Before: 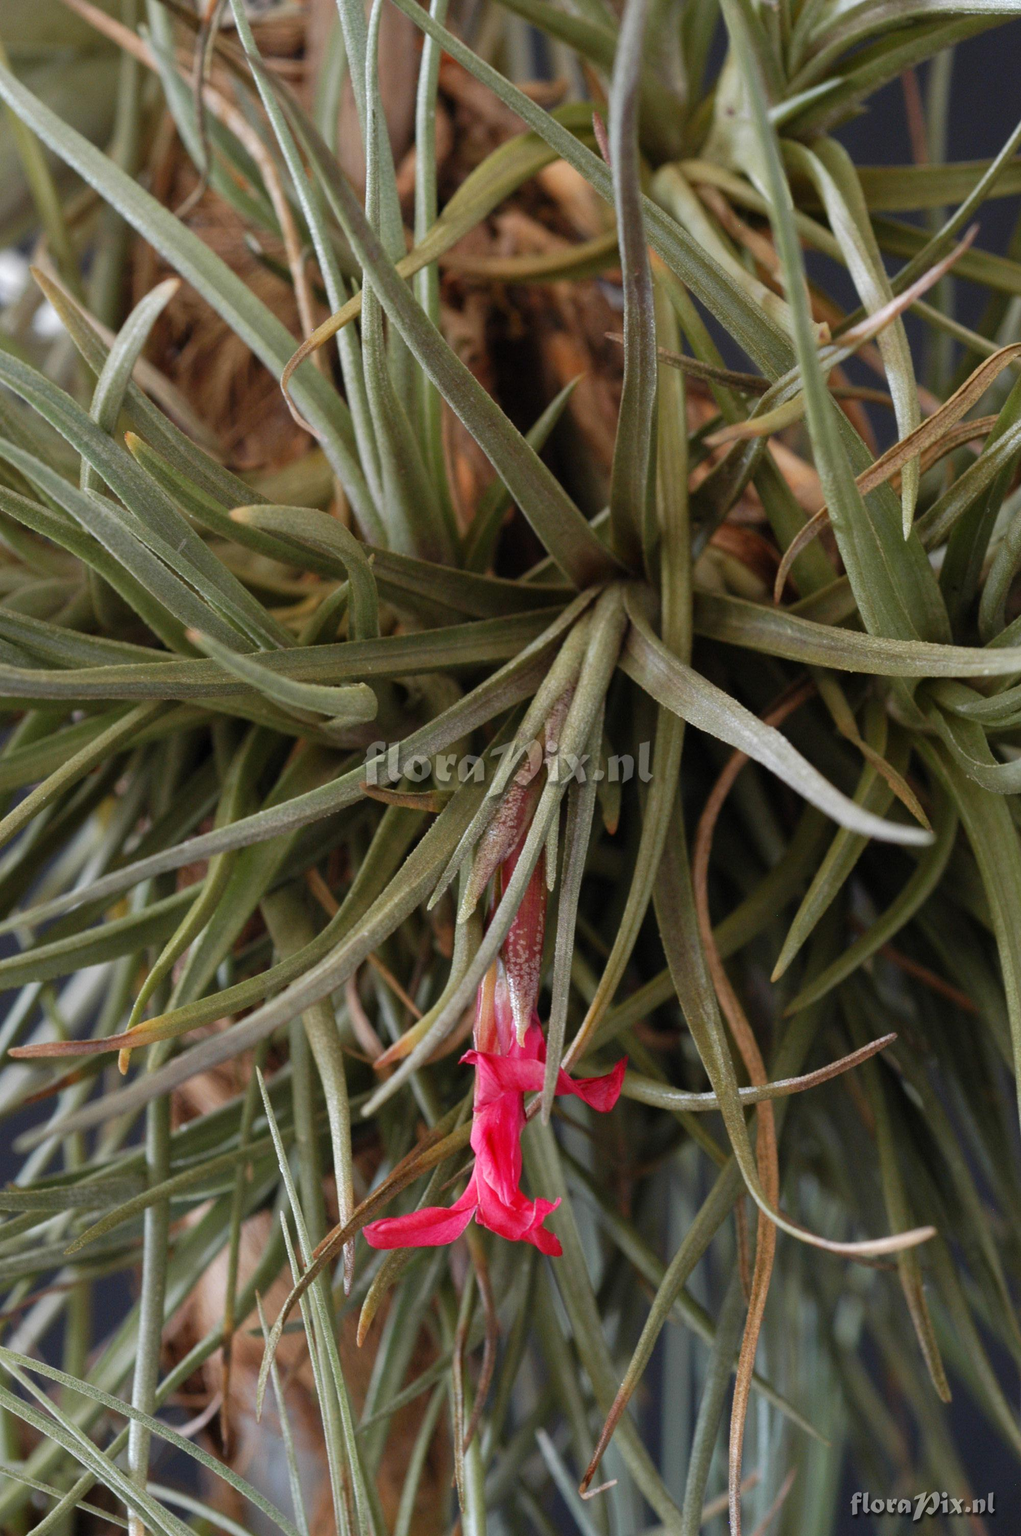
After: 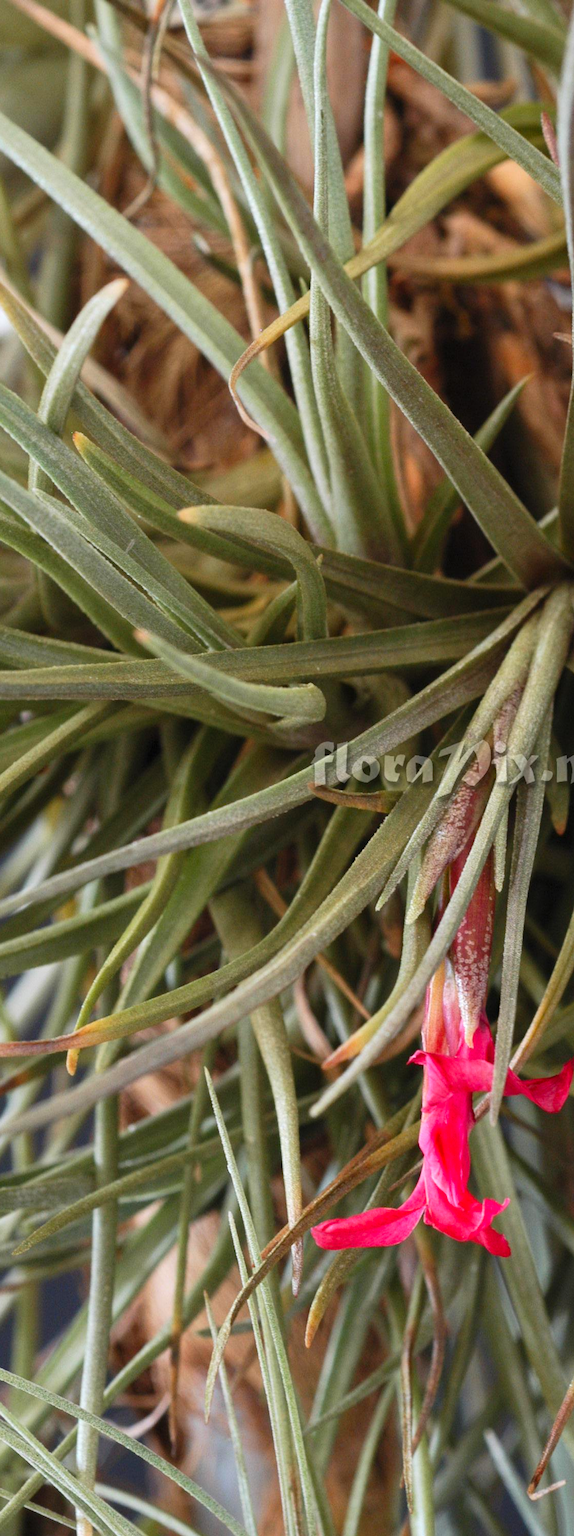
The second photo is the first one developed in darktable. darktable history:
contrast brightness saturation: contrast 0.2, brightness 0.16, saturation 0.22
crop: left 5.114%, right 38.589%
white balance: emerald 1
